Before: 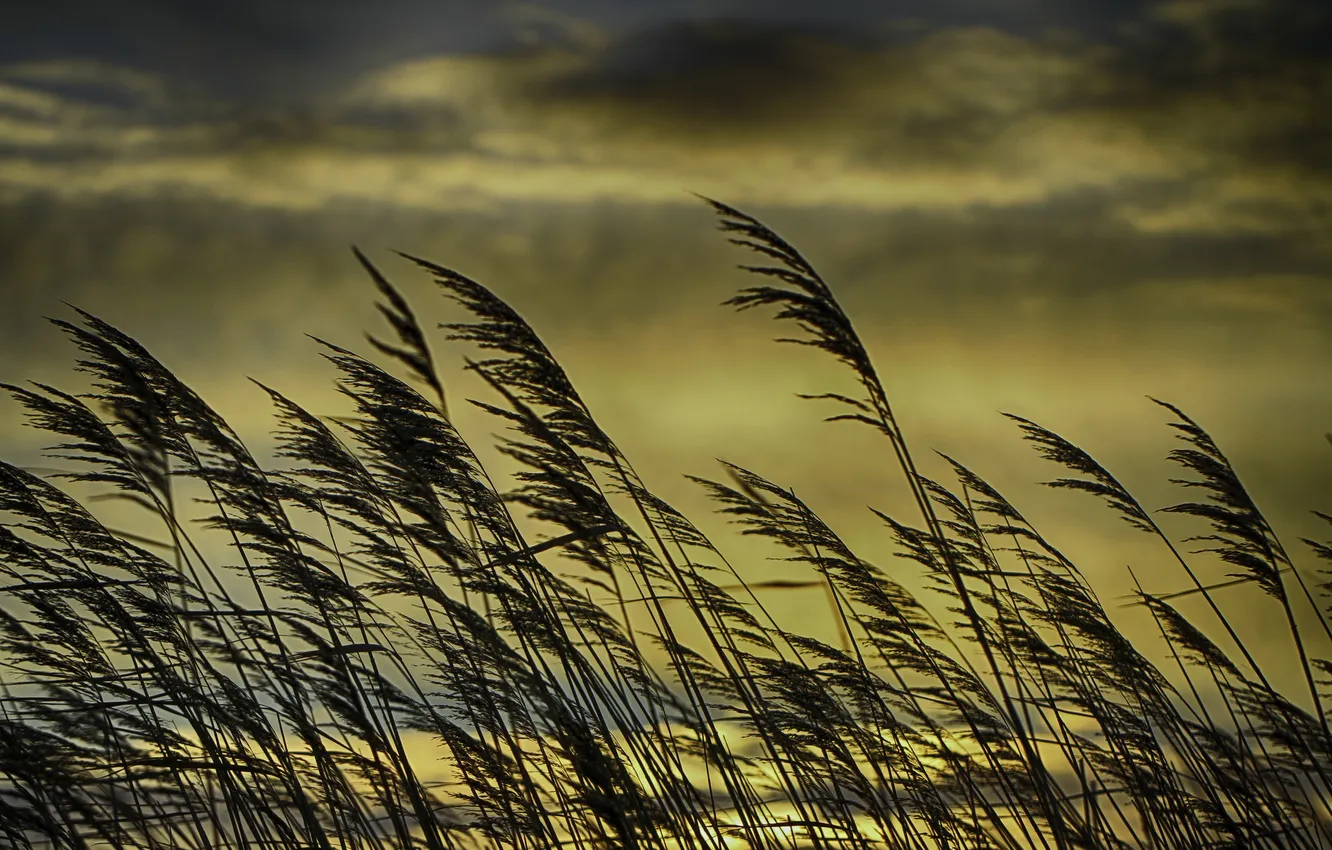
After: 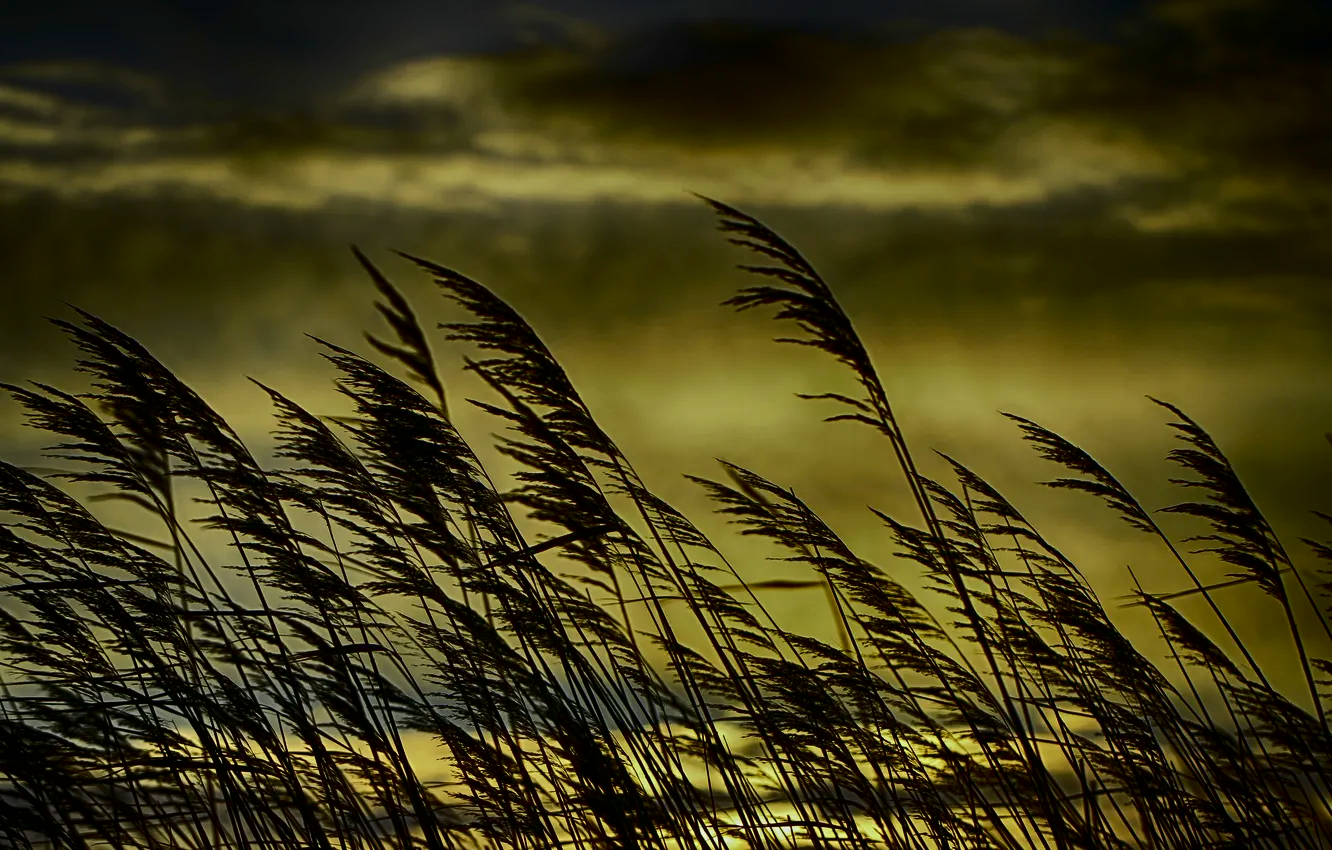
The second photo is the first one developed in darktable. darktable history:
contrast brightness saturation: contrast 0.188, brightness -0.238, saturation 0.117
